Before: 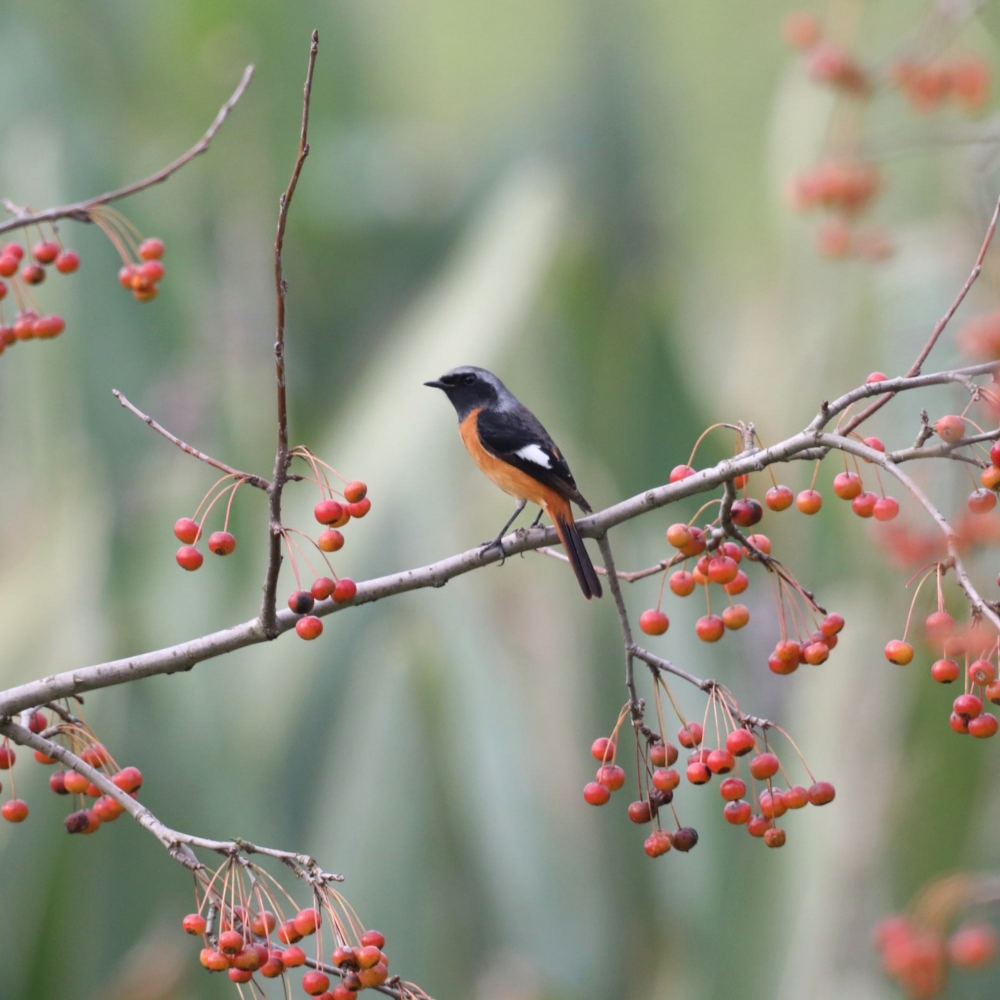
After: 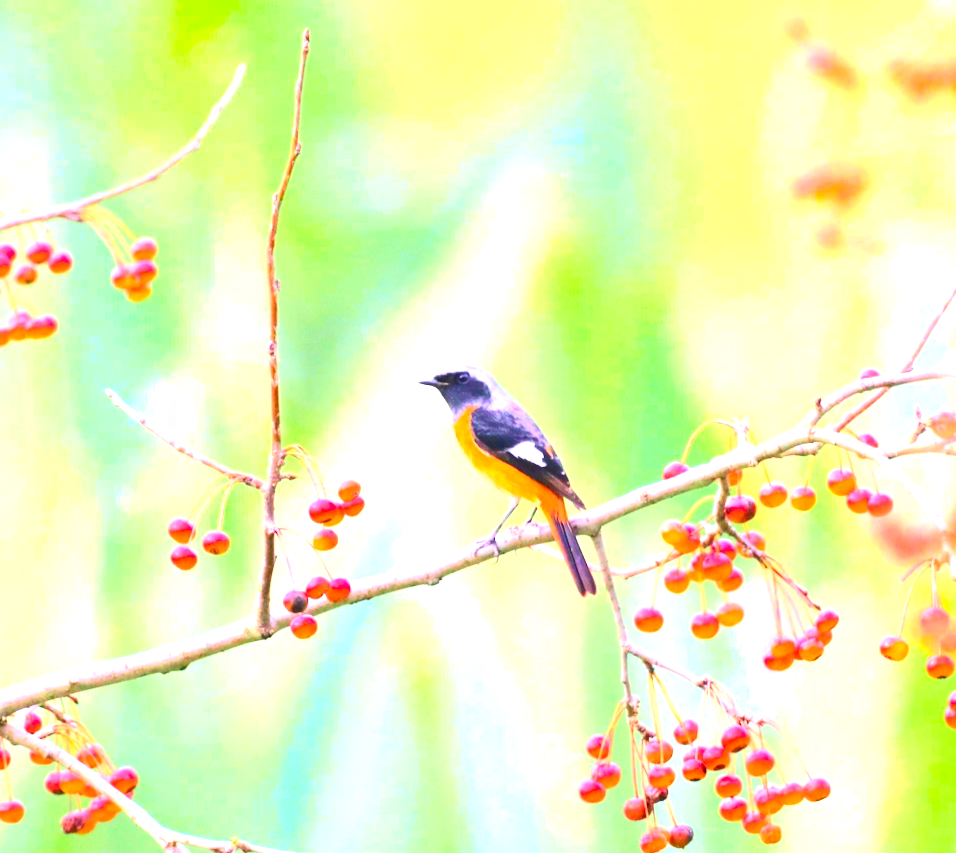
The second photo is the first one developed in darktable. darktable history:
tone curve: curves: ch0 [(0, 0.003) (0.044, 0.025) (0.12, 0.089) (0.197, 0.168) (0.281, 0.273) (0.468, 0.548) (0.583, 0.691) (0.701, 0.815) (0.86, 0.922) (1, 0.982)]; ch1 [(0, 0) (0.232, 0.214) (0.404, 0.376) (0.461, 0.425) (0.493, 0.481) (0.501, 0.5) (0.517, 0.524) (0.55, 0.585) (0.598, 0.651) (0.671, 0.735) (0.796, 0.85) (1, 1)]; ch2 [(0, 0) (0.249, 0.216) (0.357, 0.317) (0.448, 0.432) (0.478, 0.492) (0.498, 0.499) (0.517, 0.527) (0.537, 0.564) (0.569, 0.617) (0.61, 0.659) (0.706, 0.75) (0.808, 0.809) (0.991, 0.968)], color space Lab, independent channels, preserve colors none
exposure: black level correction 0, exposure 2.088 EV, compensate highlight preservation false
color balance rgb: shadows lift › luminance -5.018%, shadows lift › chroma 1.251%, shadows lift › hue 218.42°, highlights gain › chroma 0.14%, highlights gain › hue 331.16°, global offset › luminance 0.474%, global offset › hue 169.49°, perceptual saturation grading › global saturation 25.308%, perceptual brilliance grading › highlights 9.403%, perceptual brilliance grading › mid-tones 5.221%, global vibrance 59.347%
crop and rotate: angle 0.32°, left 0.335%, right 3.497%, bottom 14.178%
